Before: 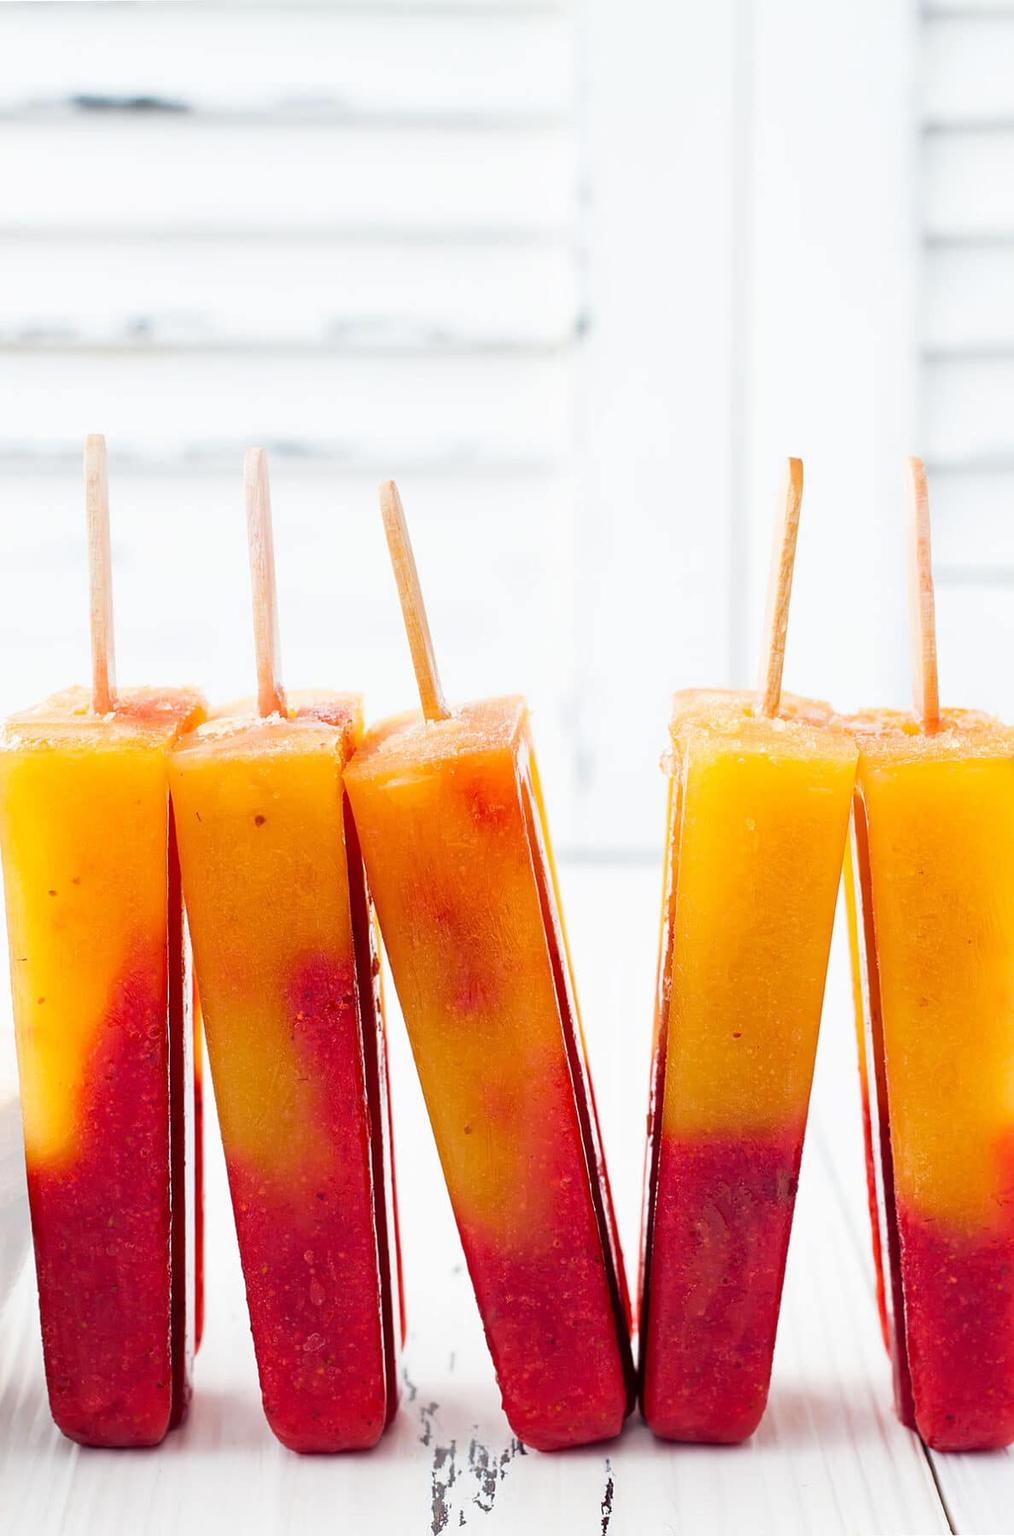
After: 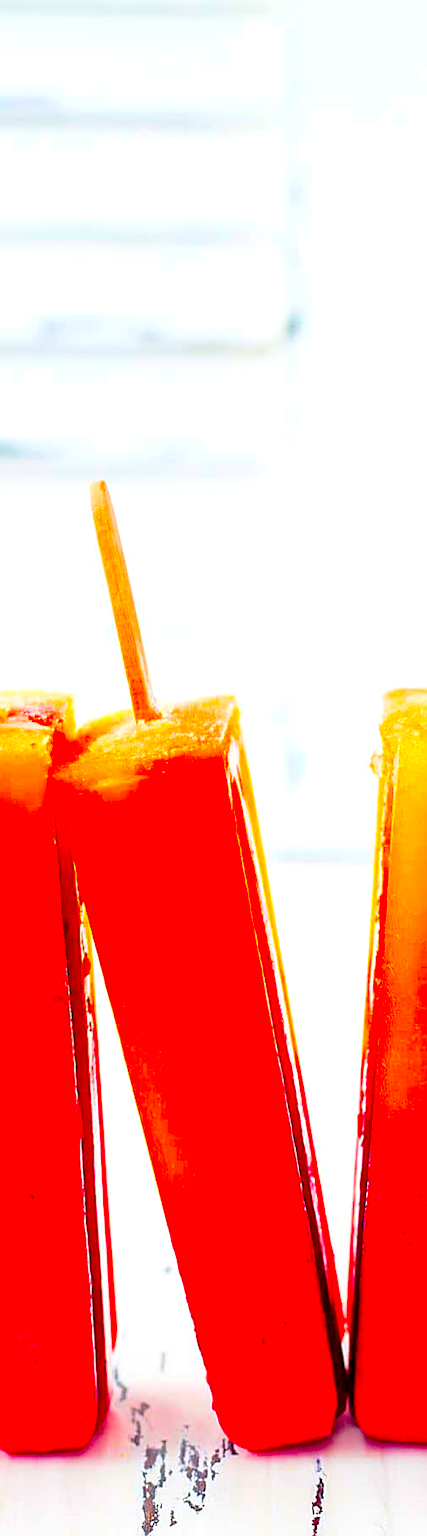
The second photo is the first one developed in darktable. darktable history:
local contrast: on, module defaults
color correction: saturation 1.8
color balance: input saturation 134.34%, contrast -10.04%, contrast fulcrum 19.67%, output saturation 133.51%
sharpen: on, module defaults
exposure: black level correction 0.003, exposure 0.383 EV, compensate highlight preservation false
crop: left 28.583%, right 29.231%
